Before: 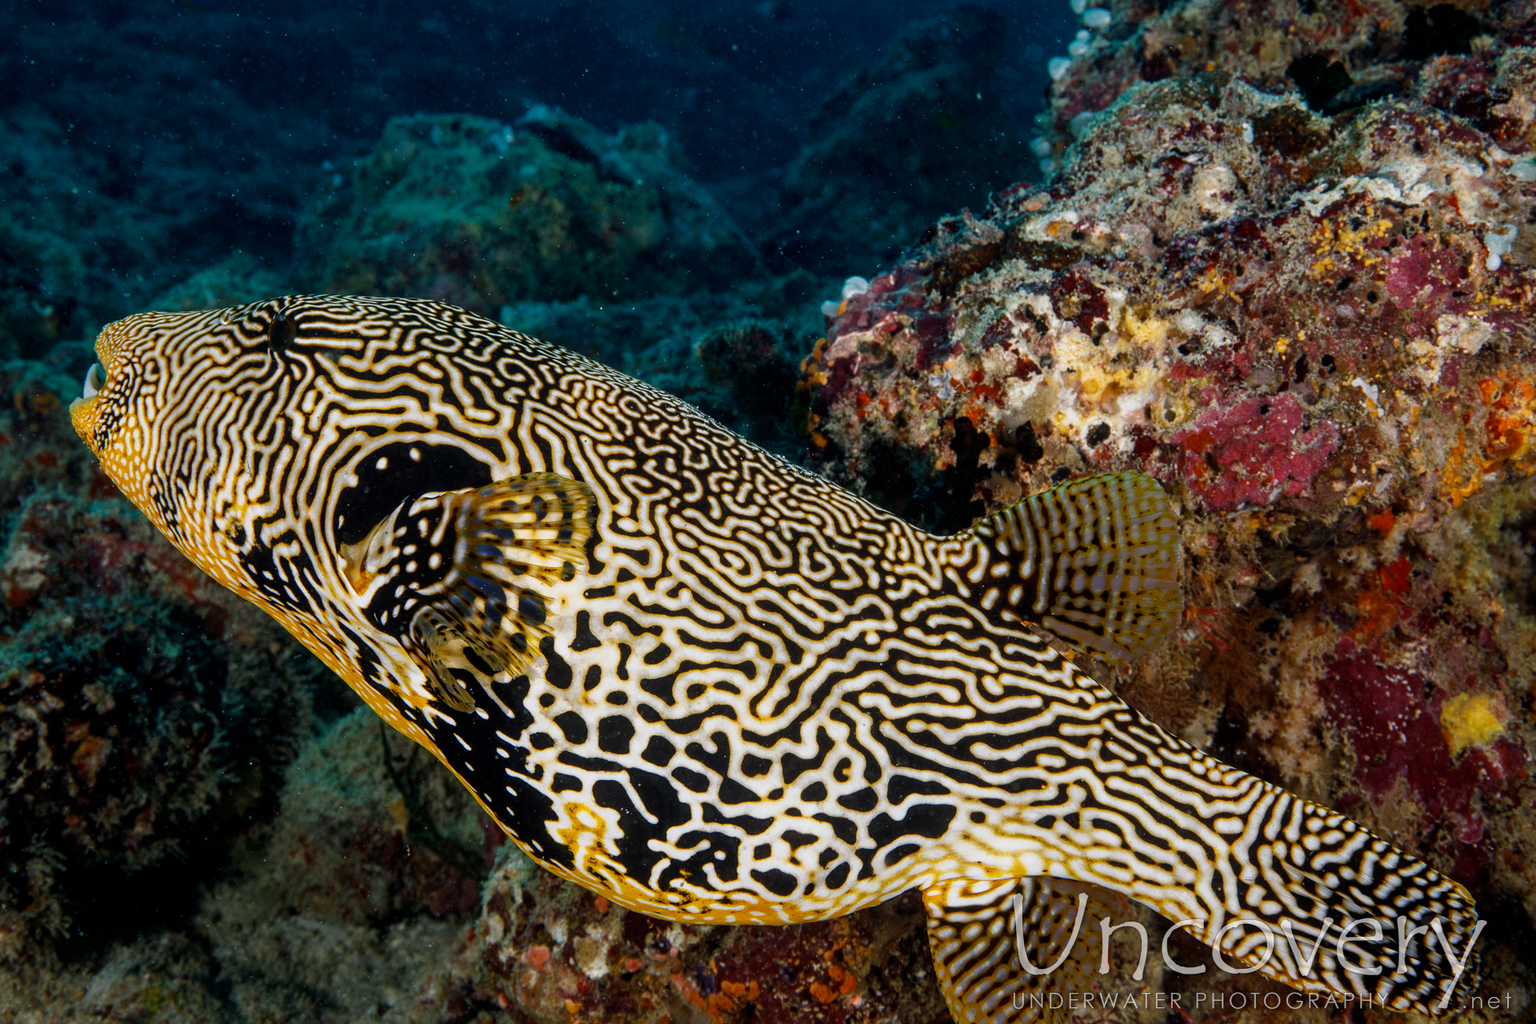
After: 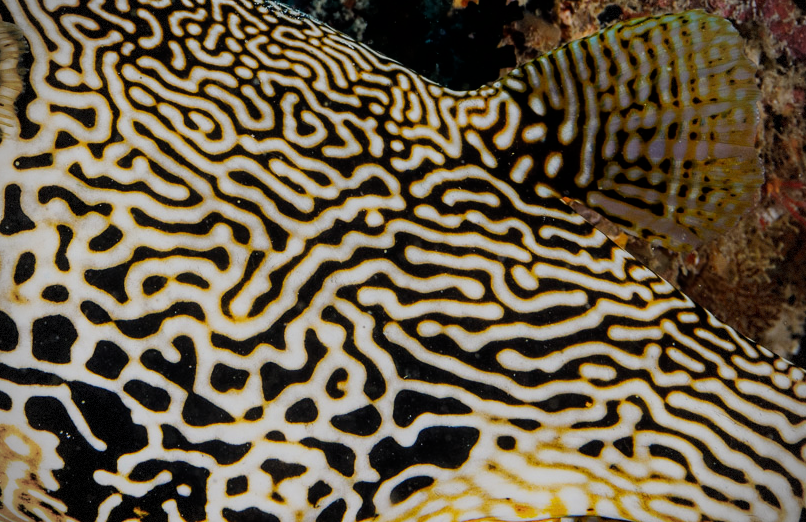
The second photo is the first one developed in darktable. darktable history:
crop: left 37.311%, top 45.304%, right 20.707%, bottom 13.861%
vignetting: fall-off start 79.7%, dithering 8-bit output, unbound false
filmic rgb: black relative exposure -7.65 EV, white relative exposure 4.56 EV, threshold 2.98 EV, hardness 3.61, enable highlight reconstruction true
